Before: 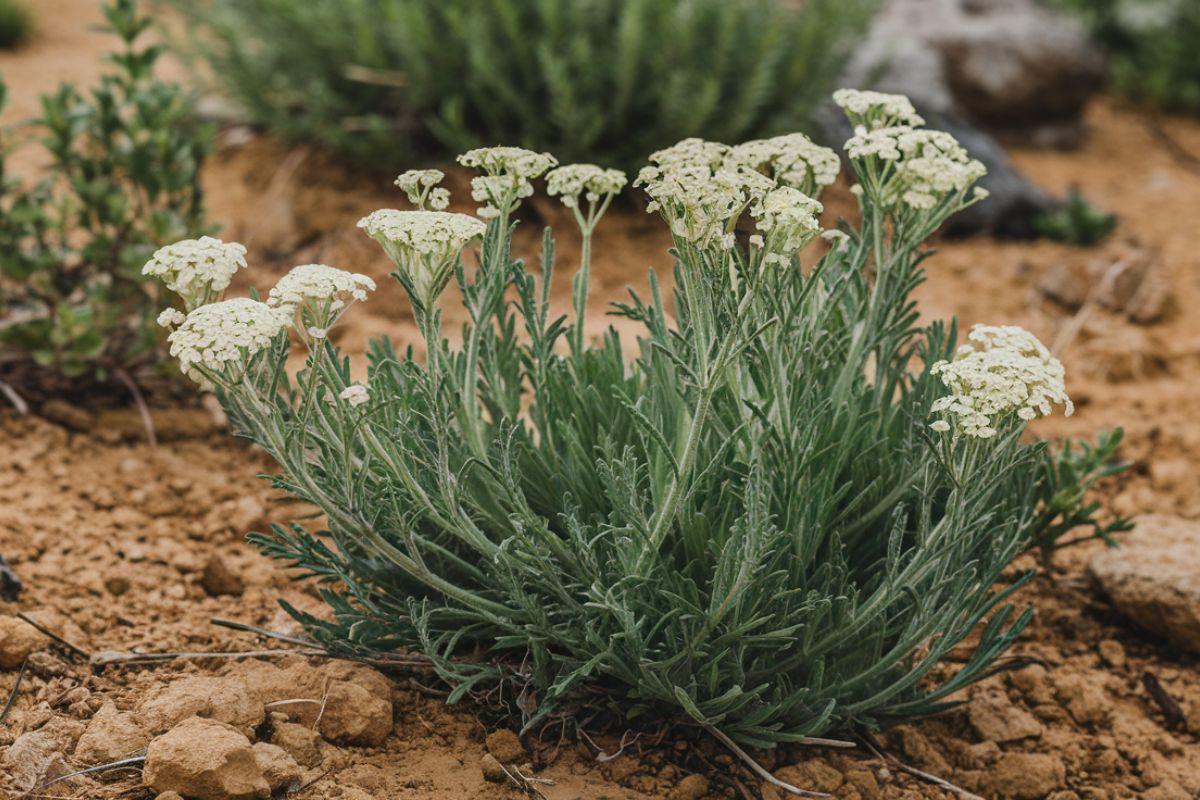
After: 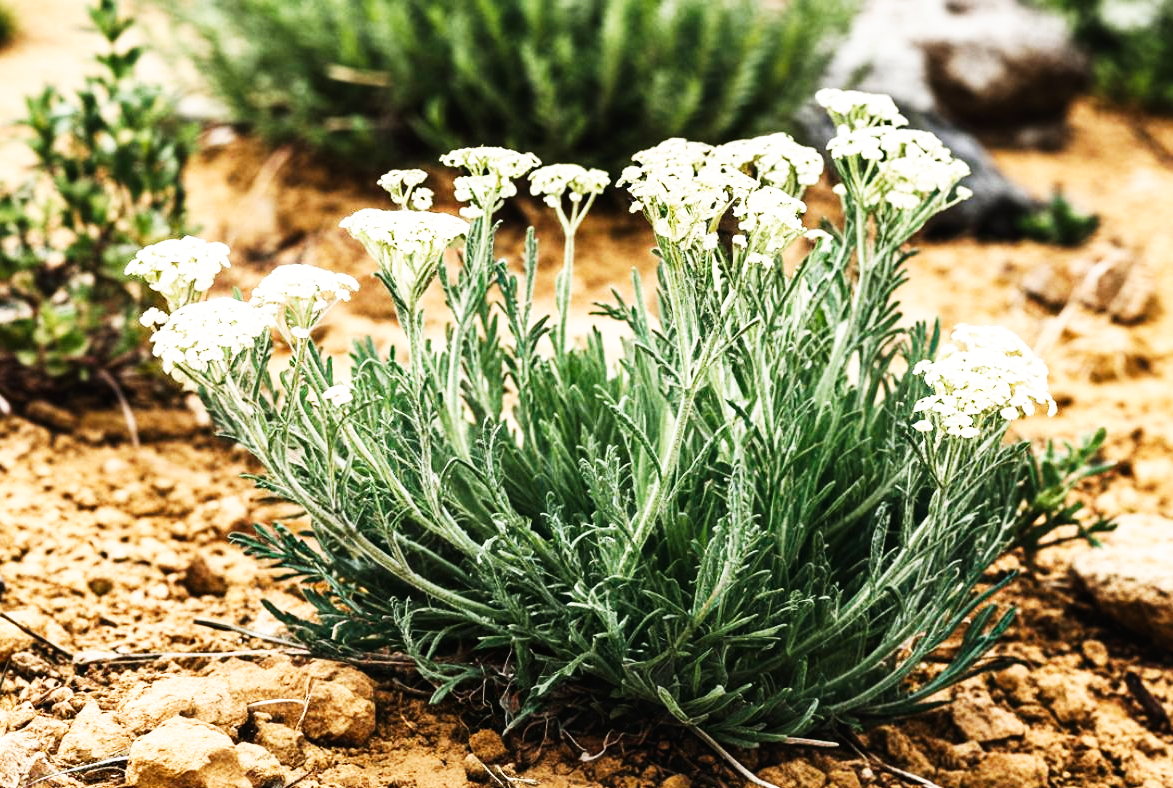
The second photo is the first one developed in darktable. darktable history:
base curve: curves: ch0 [(0, 0) (0.007, 0.004) (0.027, 0.03) (0.046, 0.07) (0.207, 0.54) (0.442, 0.872) (0.673, 0.972) (1, 1)], preserve colors none
tone equalizer: -8 EV -0.744 EV, -7 EV -0.707 EV, -6 EV -0.62 EV, -5 EV -0.402 EV, -3 EV 0.387 EV, -2 EV 0.6 EV, -1 EV 0.677 EV, +0 EV 0.755 EV, edges refinement/feathering 500, mask exposure compensation -1.57 EV, preserve details no
crop and rotate: left 1.485%, right 0.706%, bottom 1.418%
